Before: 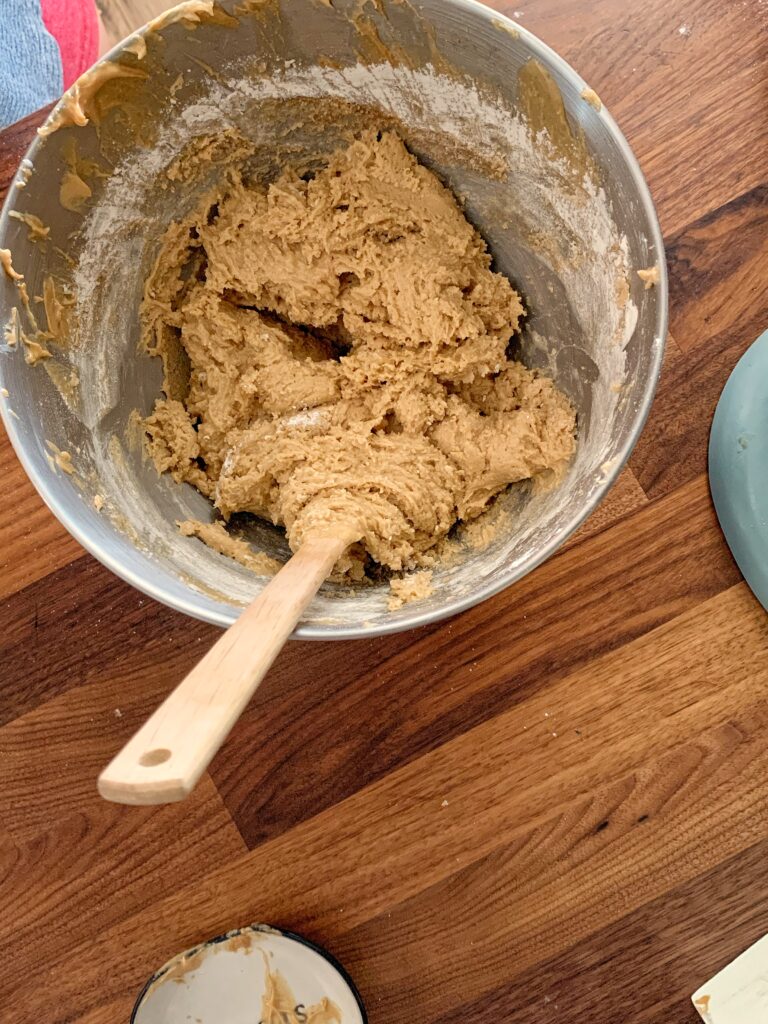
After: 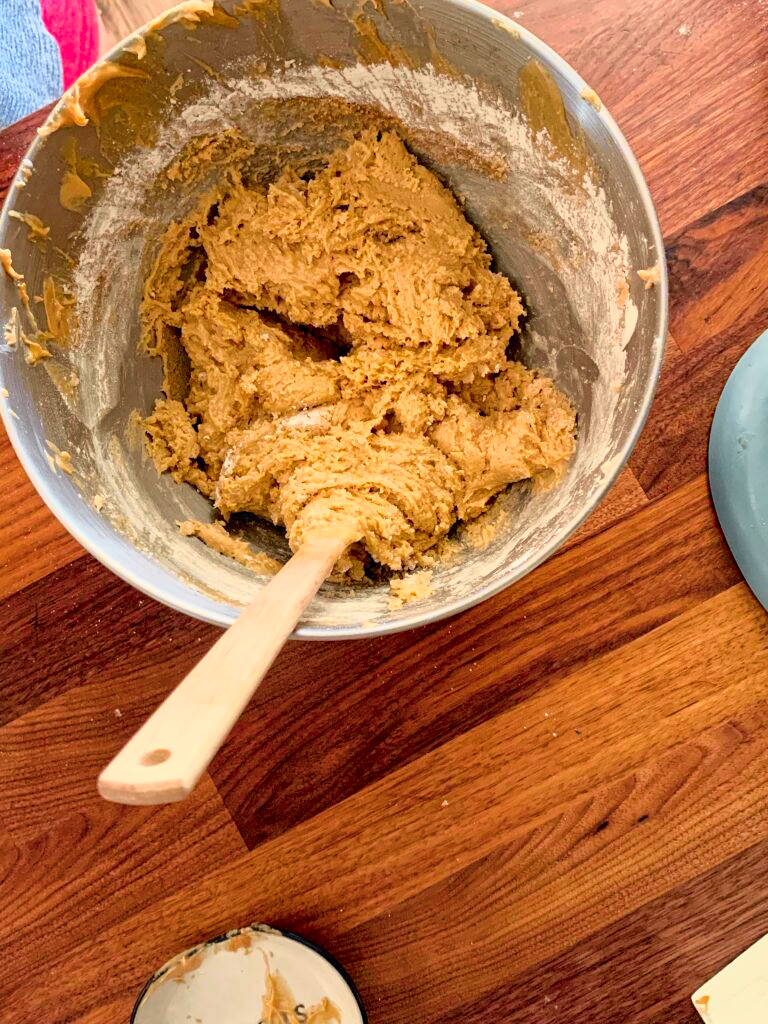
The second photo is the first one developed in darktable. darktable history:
tone curve: curves: ch0 [(0, 0) (0.105, 0.068) (0.195, 0.162) (0.283, 0.283) (0.384, 0.404) (0.485, 0.531) (0.638, 0.681) (0.795, 0.879) (1, 0.977)]; ch1 [(0, 0) (0.161, 0.092) (0.35, 0.33) (0.379, 0.401) (0.456, 0.469) (0.498, 0.503) (0.531, 0.537) (0.596, 0.621) (0.635, 0.671) (1, 1)]; ch2 [(0, 0) (0.371, 0.362) (0.437, 0.437) (0.483, 0.484) (0.53, 0.515) (0.56, 0.58) (0.622, 0.606) (1, 1)], color space Lab, independent channels, preserve colors none
color balance rgb: linear chroma grading › global chroma 15%, perceptual saturation grading › global saturation 30%
